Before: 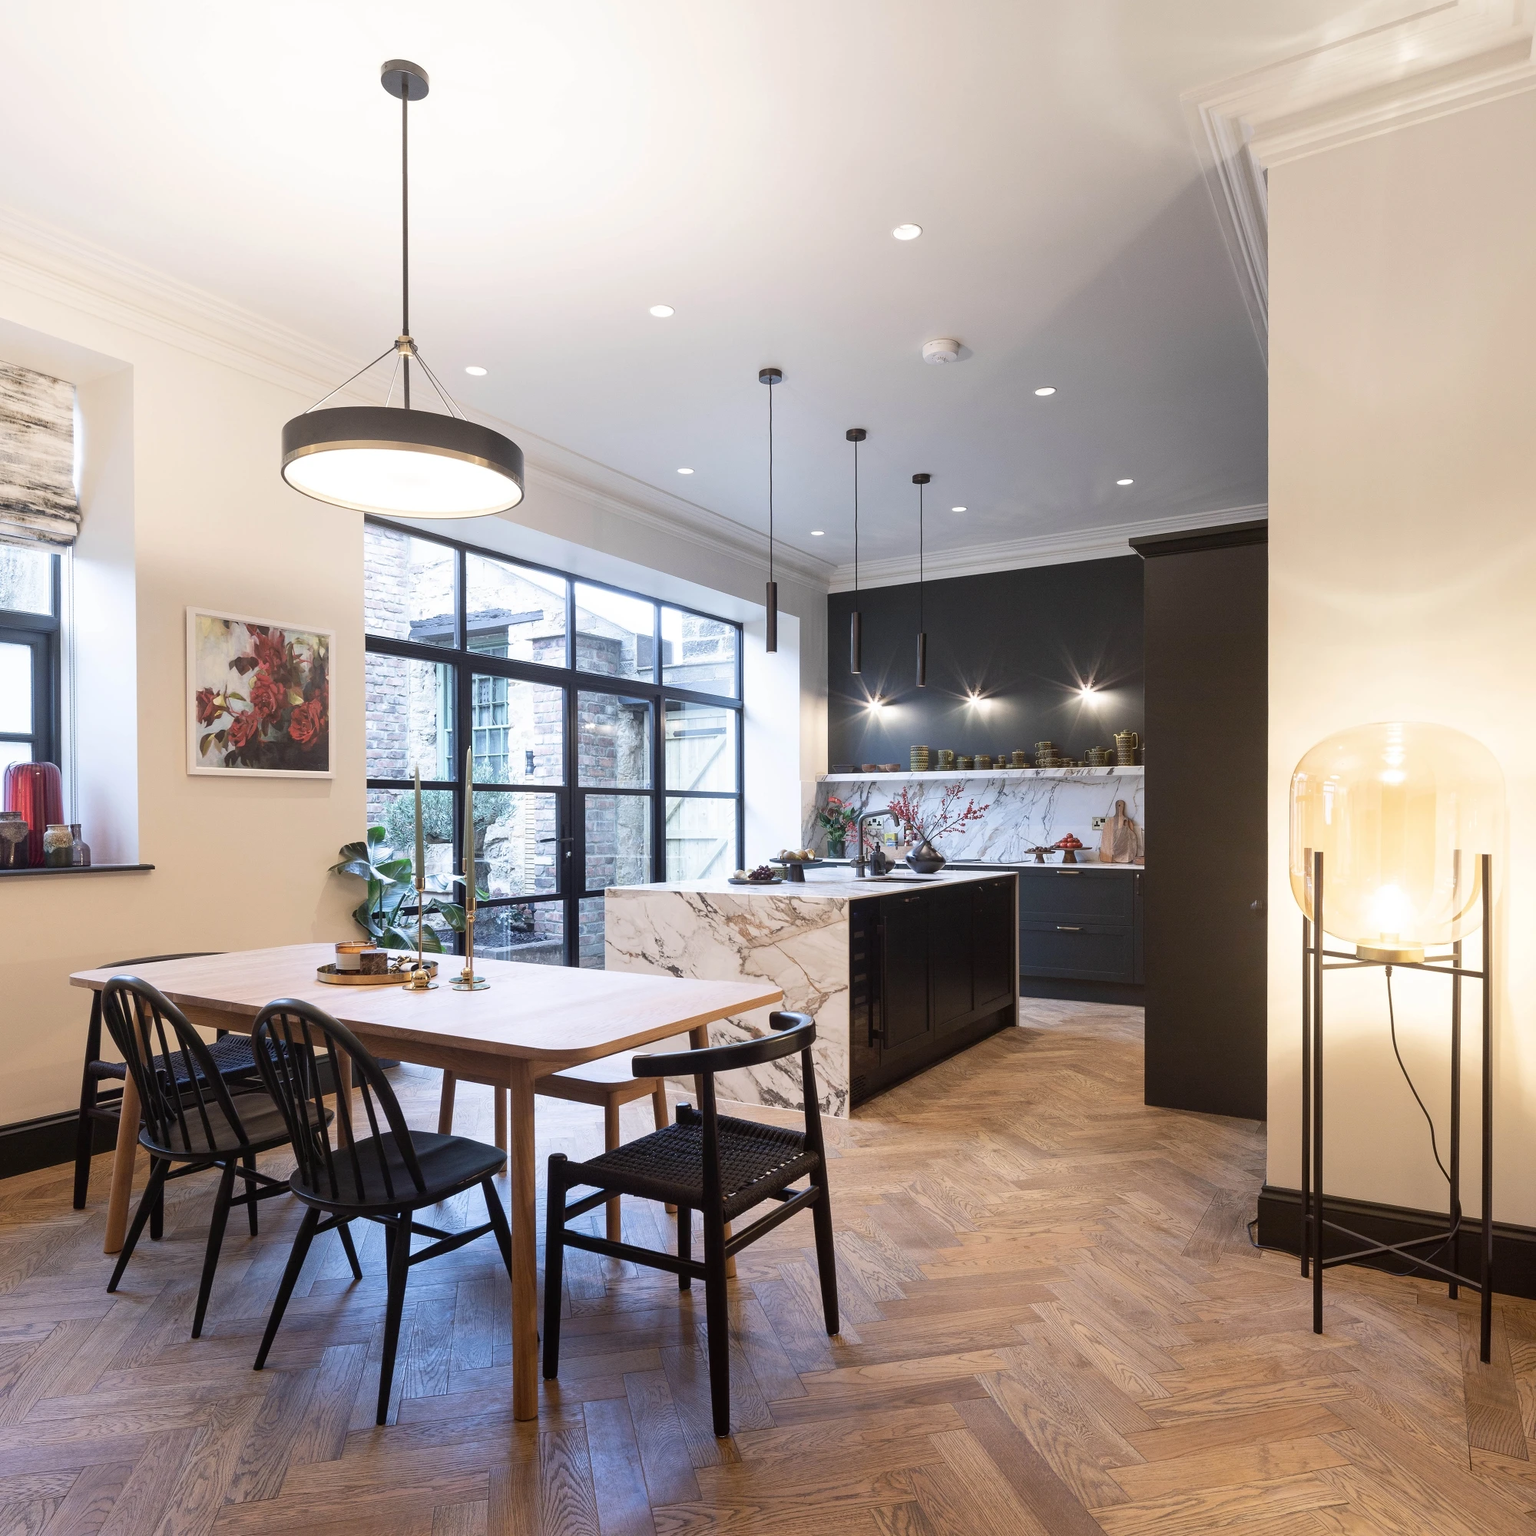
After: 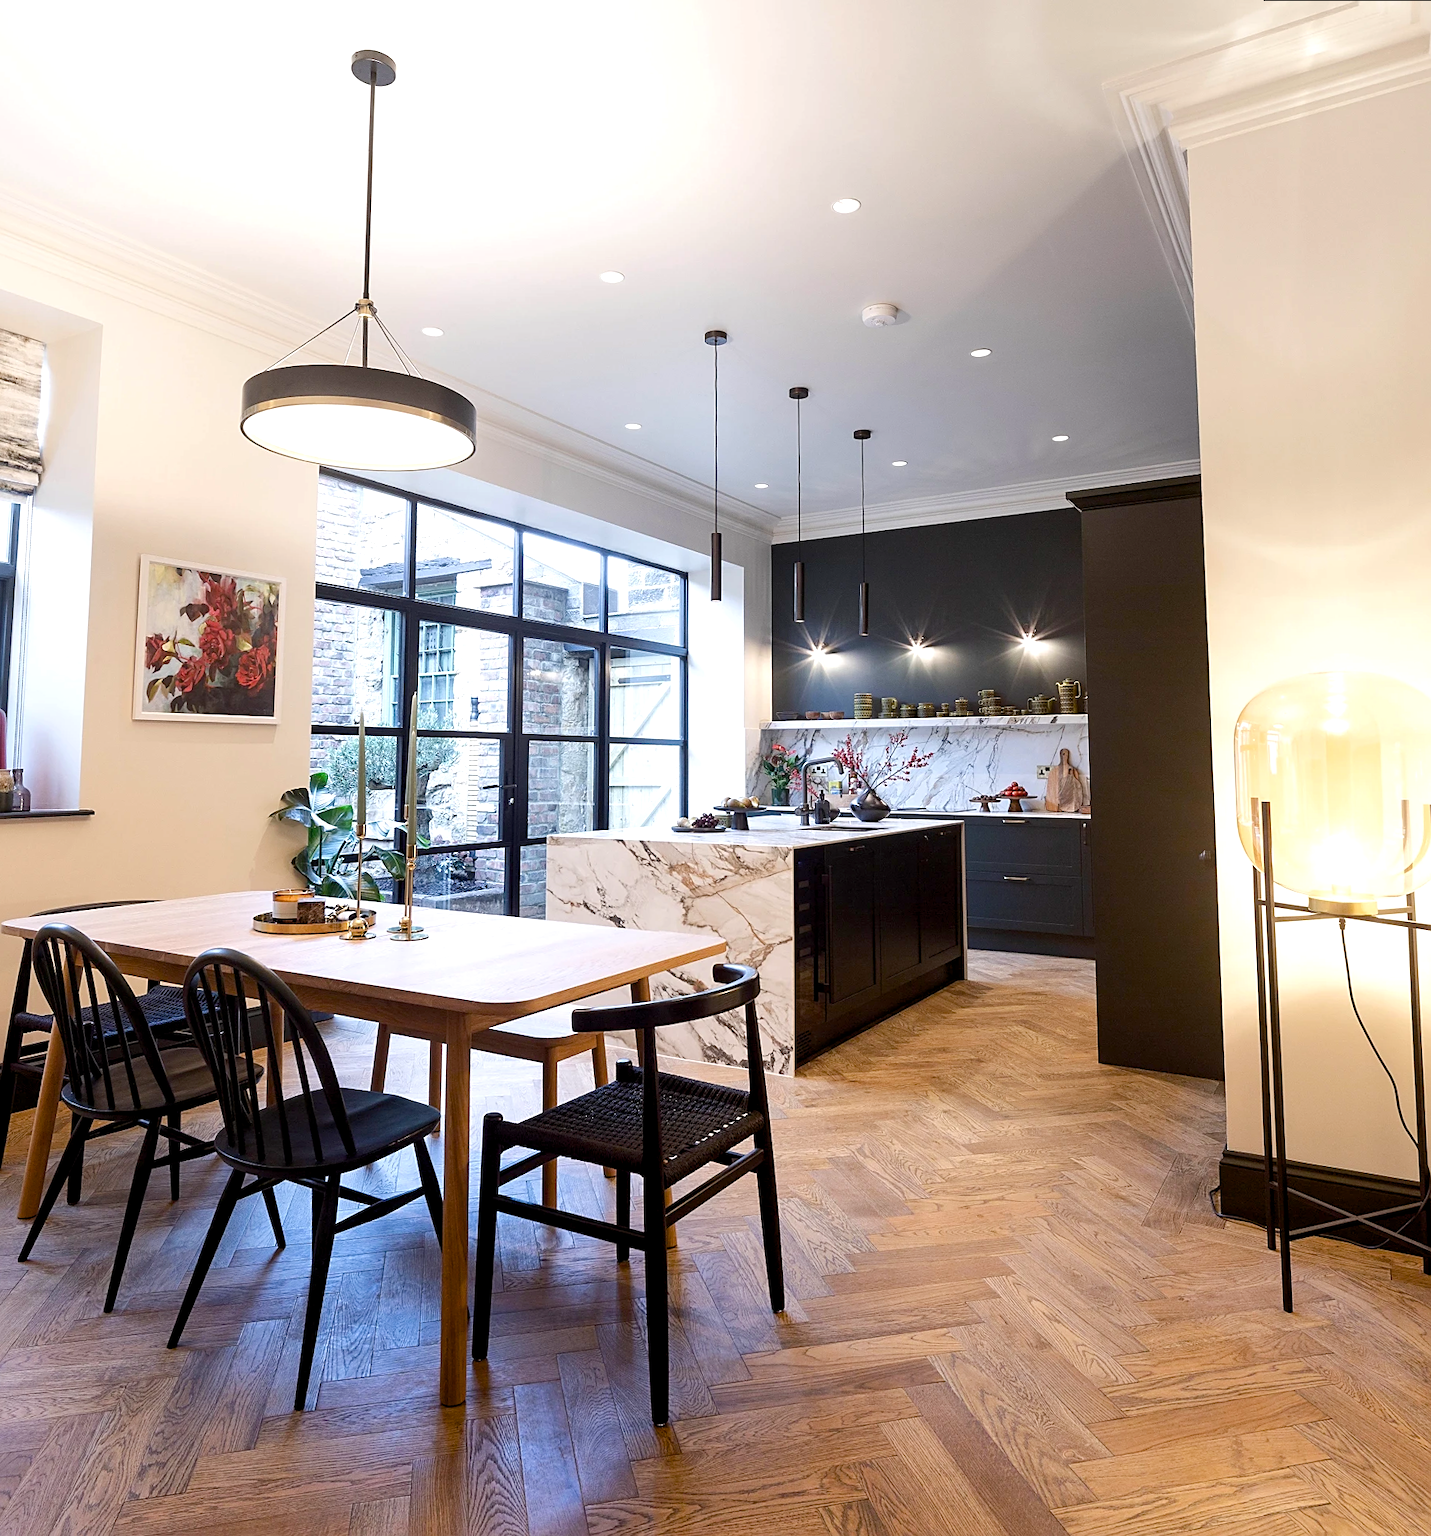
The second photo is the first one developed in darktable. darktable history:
rotate and perspective: rotation 0.215°, lens shift (vertical) -0.139, crop left 0.069, crop right 0.939, crop top 0.002, crop bottom 0.996
exposure: compensate highlight preservation false
color balance rgb: global offset › luminance -0.51%, perceptual saturation grading › global saturation 27.53%, perceptual saturation grading › highlights -25%, perceptual saturation grading › shadows 25%, perceptual brilliance grading › highlights 6.62%, perceptual brilliance grading › mid-tones 17.07%, perceptual brilliance grading › shadows -5.23%
sharpen: on, module defaults
